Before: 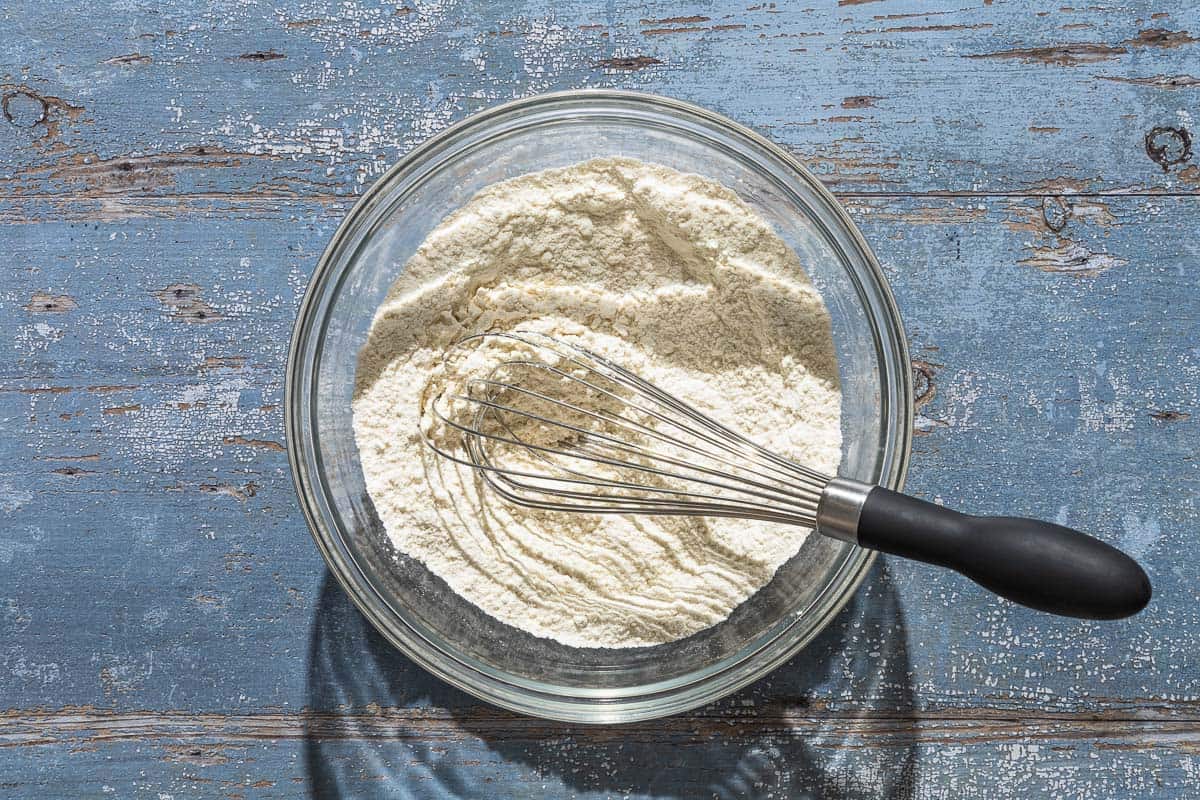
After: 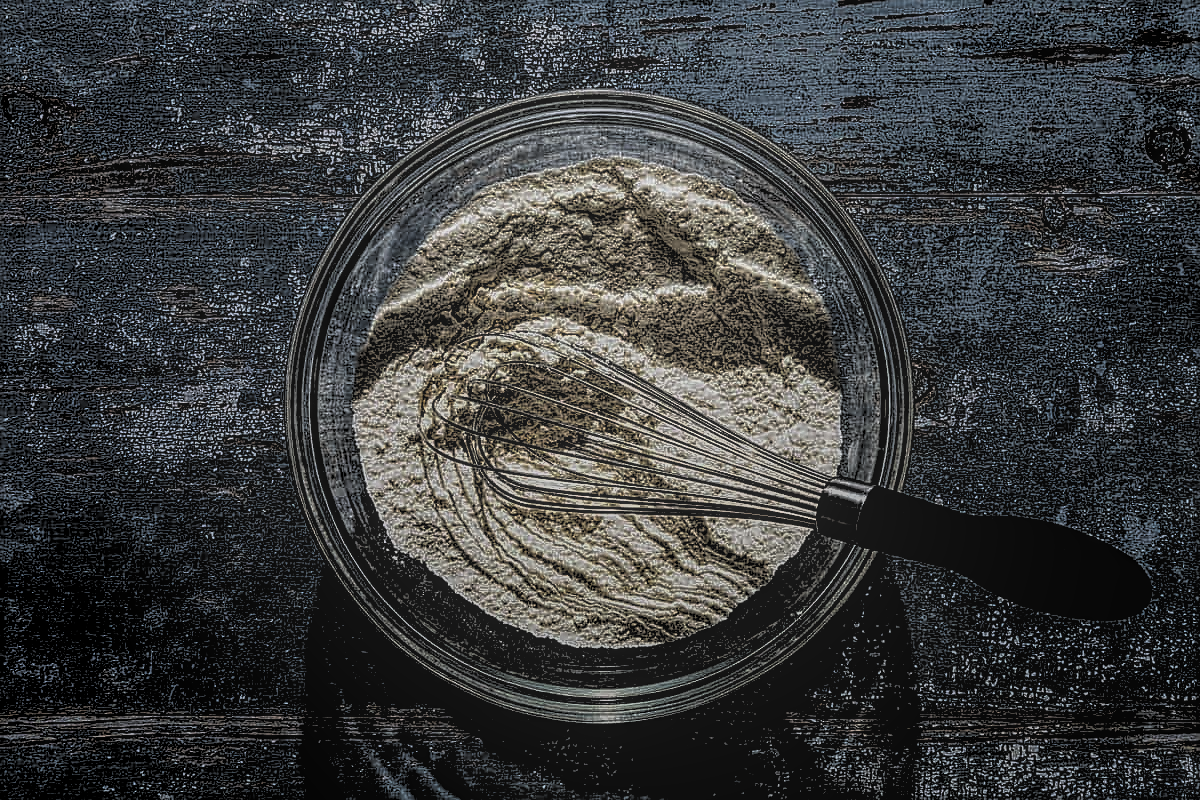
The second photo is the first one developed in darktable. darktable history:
local contrast: highlights 20%, shadows 23%, detail 201%, midtone range 0.2
sharpen: radius 1.408, amount 1.254, threshold 0.633
levels: black 3.88%, levels [0.514, 0.759, 1]
